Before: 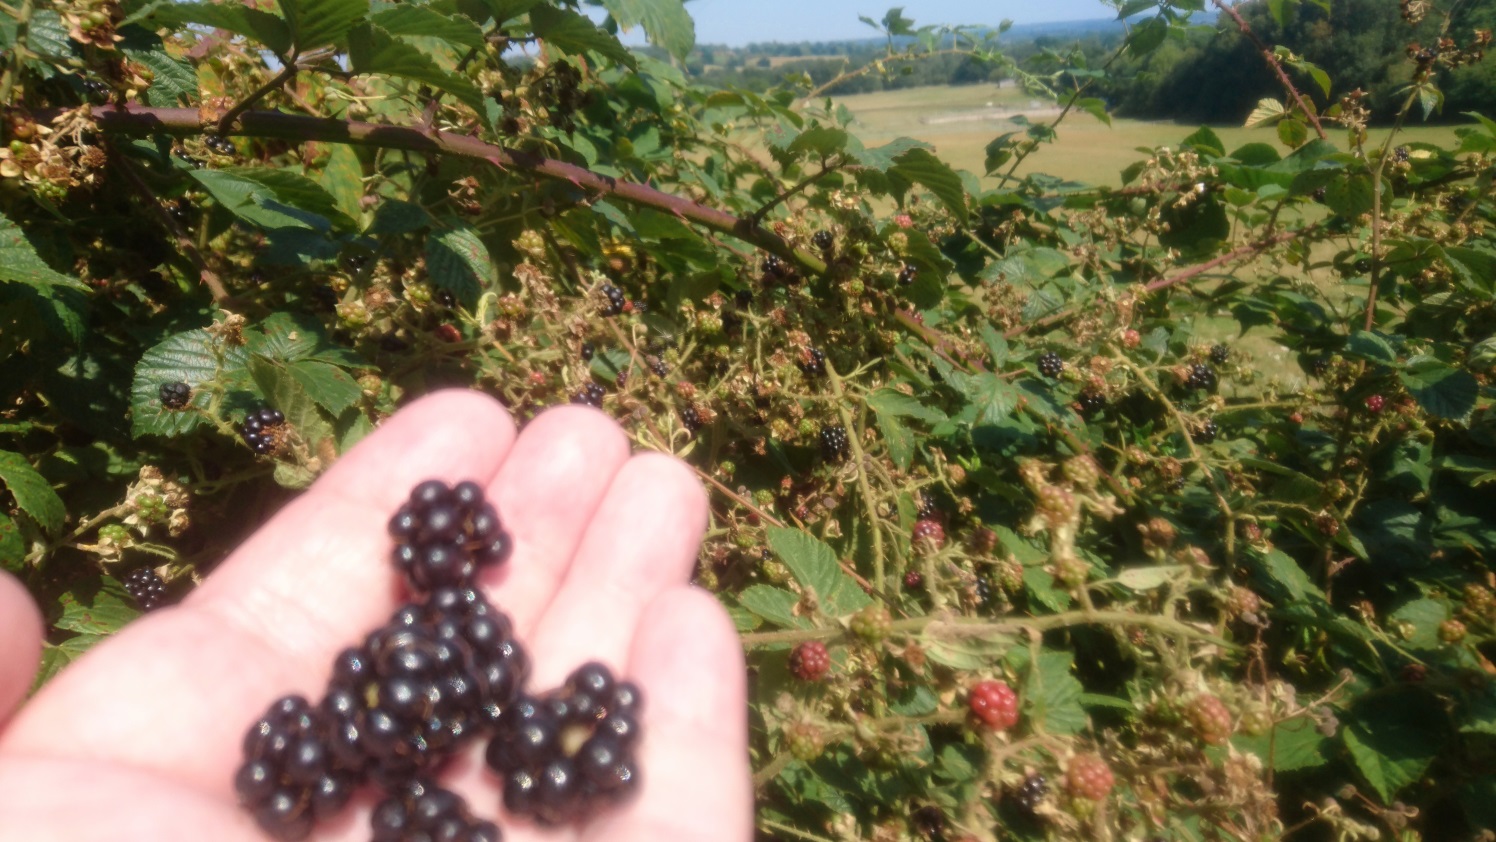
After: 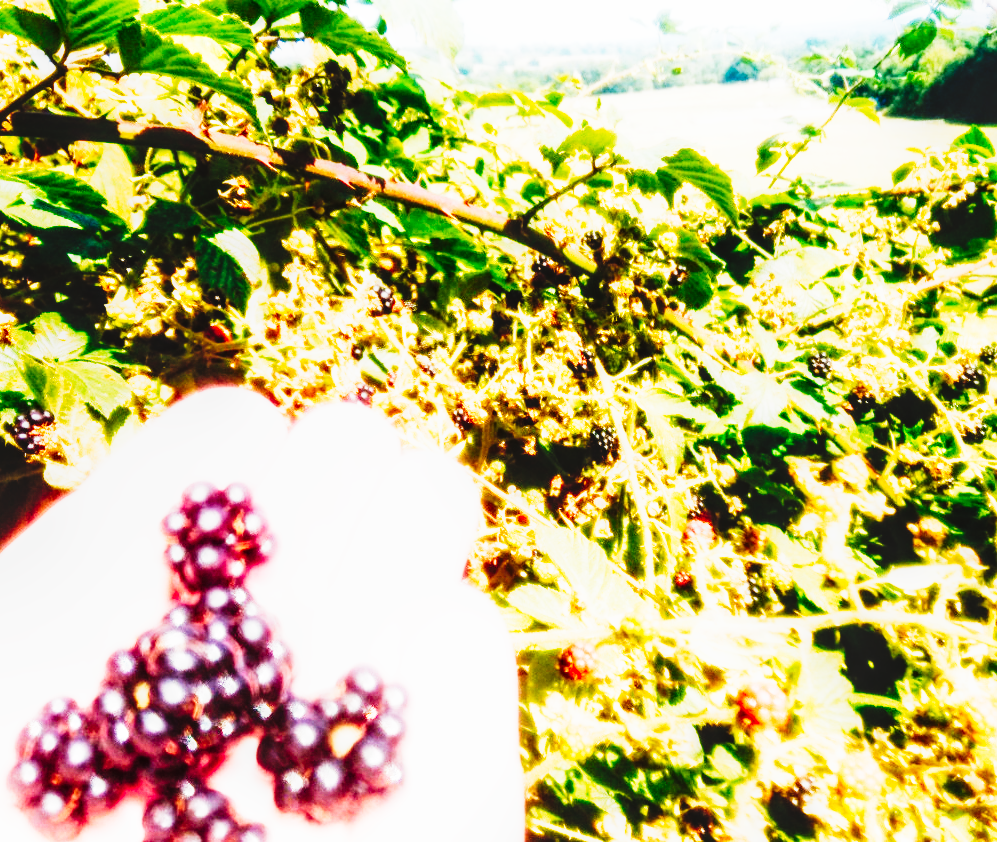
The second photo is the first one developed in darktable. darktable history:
crop: left 15.419%, right 17.914%
exposure: exposure 0.6 EV, compensate highlight preservation false
color balance rgb: global vibrance 10%
base curve: curves: ch0 [(0, 0.003) (0.001, 0.002) (0.006, 0.004) (0.02, 0.022) (0.048, 0.086) (0.094, 0.234) (0.162, 0.431) (0.258, 0.629) (0.385, 0.8) (0.548, 0.918) (0.751, 0.988) (1, 1)], preserve colors none
rgb levels: preserve colors max RGB
contrast brightness saturation: saturation -0.05
tone curve: curves: ch0 [(0, 0) (0.003, 0.01) (0.011, 0.01) (0.025, 0.011) (0.044, 0.014) (0.069, 0.018) (0.1, 0.022) (0.136, 0.026) (0.177, 0.035) (0.224, 0.051) (0.277, 0.085) (0.335, 0.158) (0.399, 0.299) (0.468, 0.457) (0.543, 0.634) (0.623, 0.801) (0.709, 0.904) (0.801, 0.963) (0.898, 0.986) (1, 1)], preserve colors none
local contrast: on, module defaults
